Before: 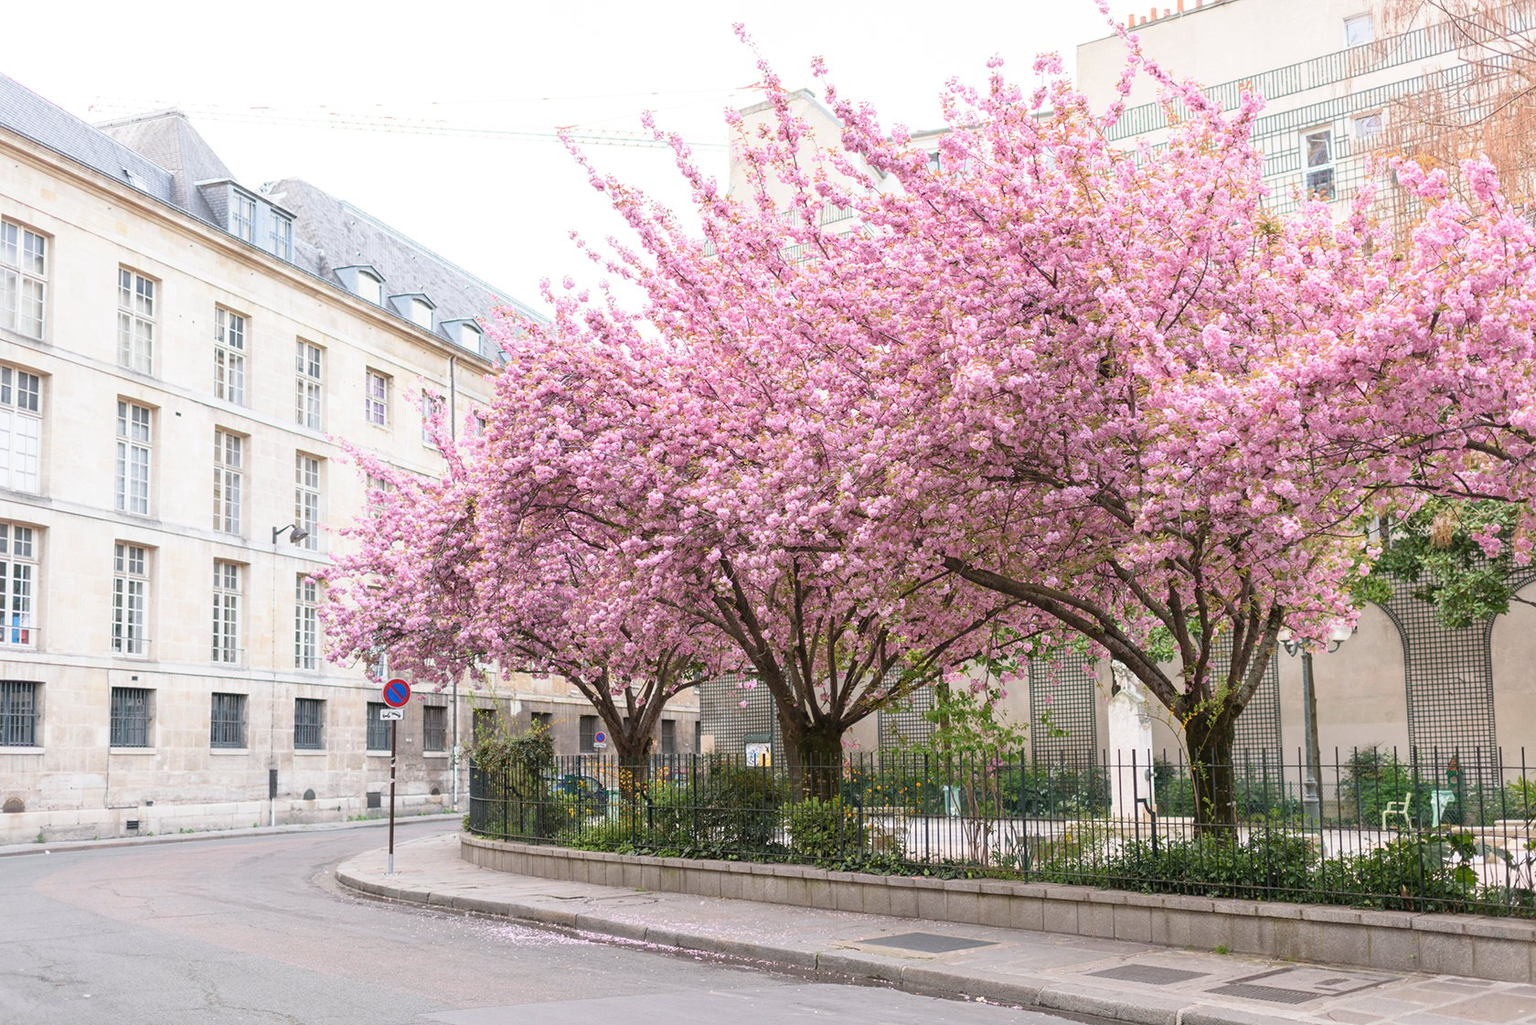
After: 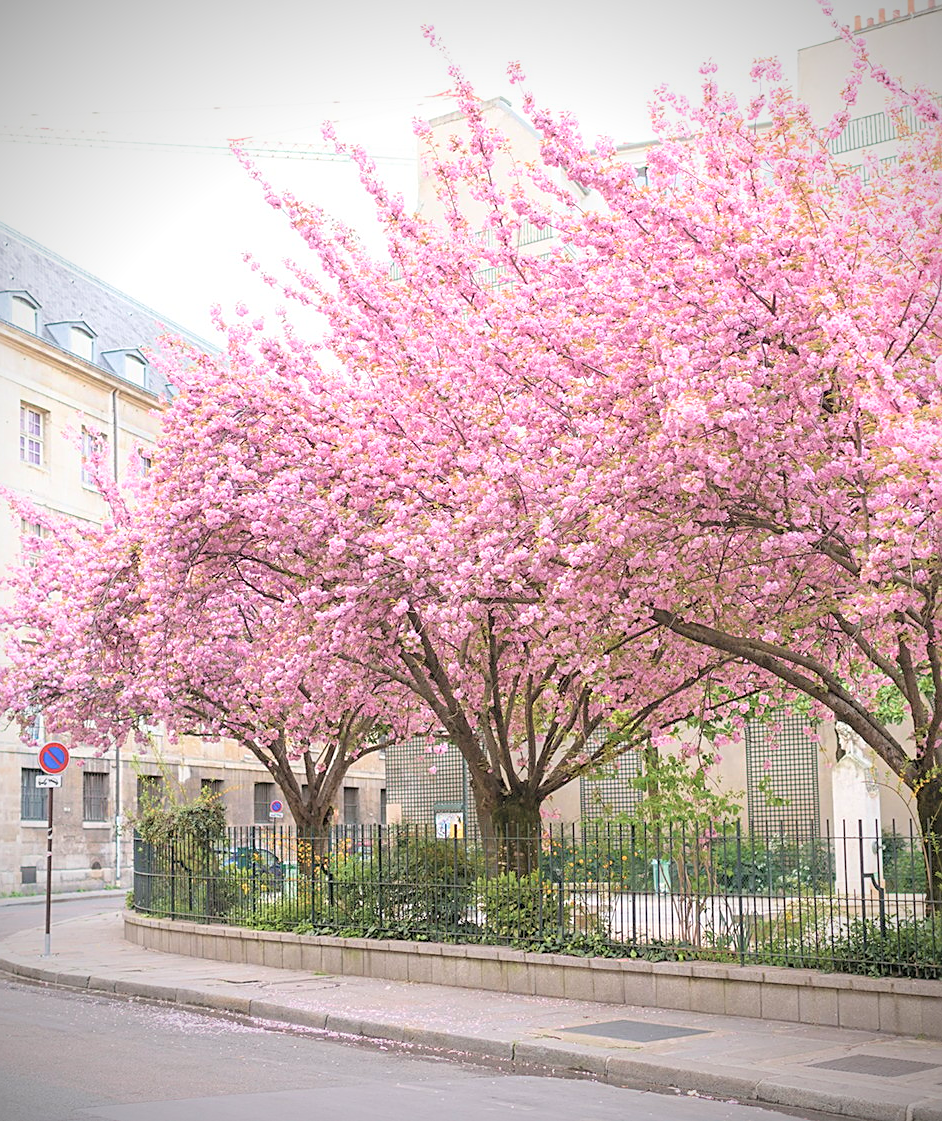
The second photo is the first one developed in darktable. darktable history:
crop and rotate: left 22.645%, right 21.25%
velvia: on, module defaults
contrast brightness saturation: brightness 0.275
sharpen: on, module defaults
vignetting: brightness -0.588, saturation -0.121
